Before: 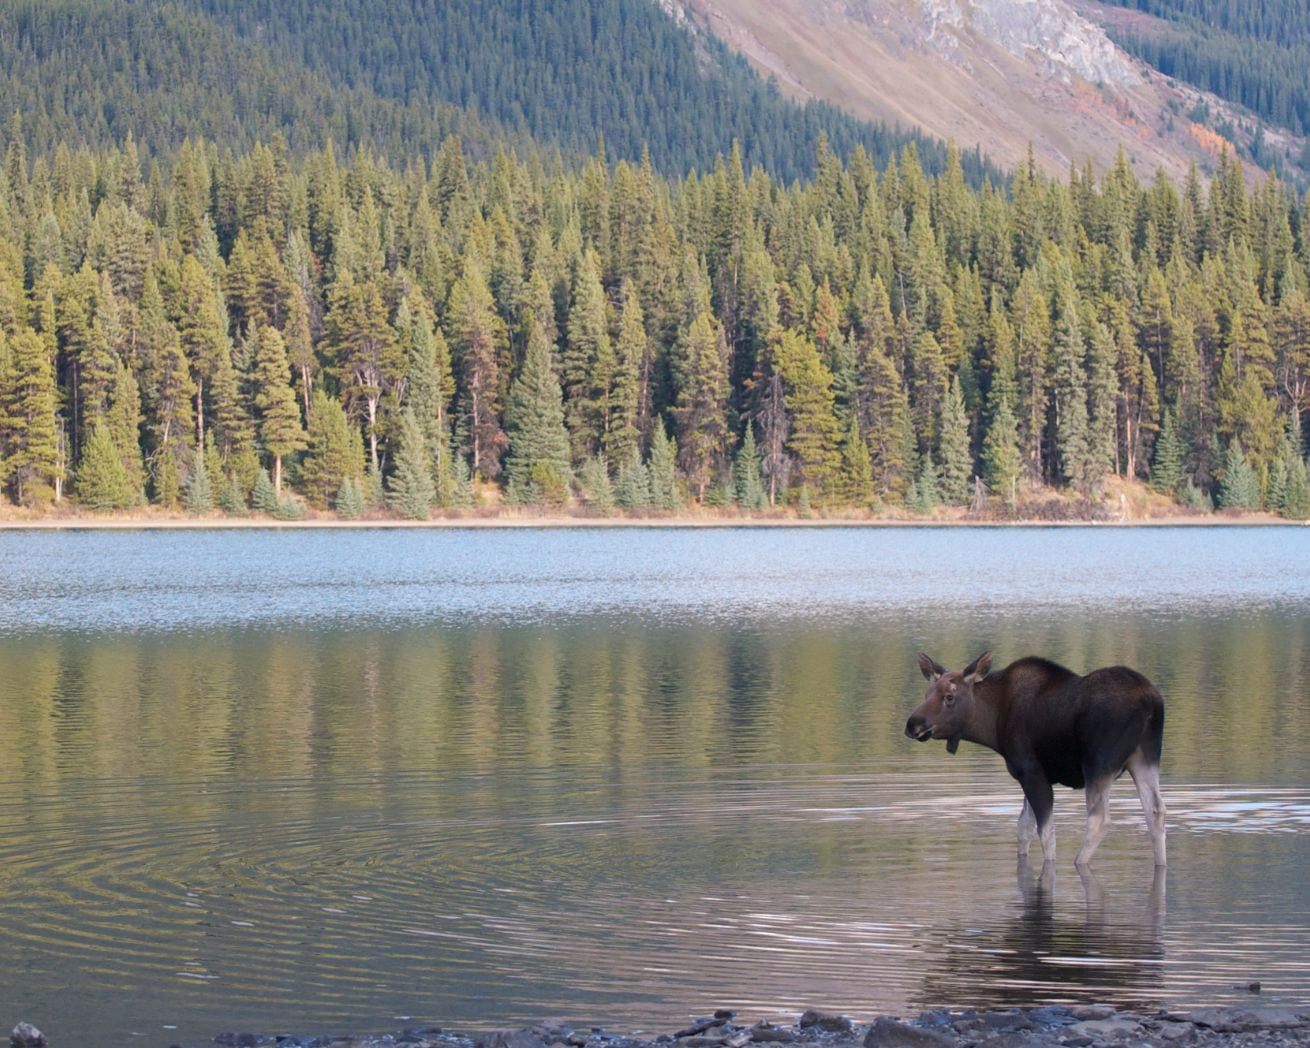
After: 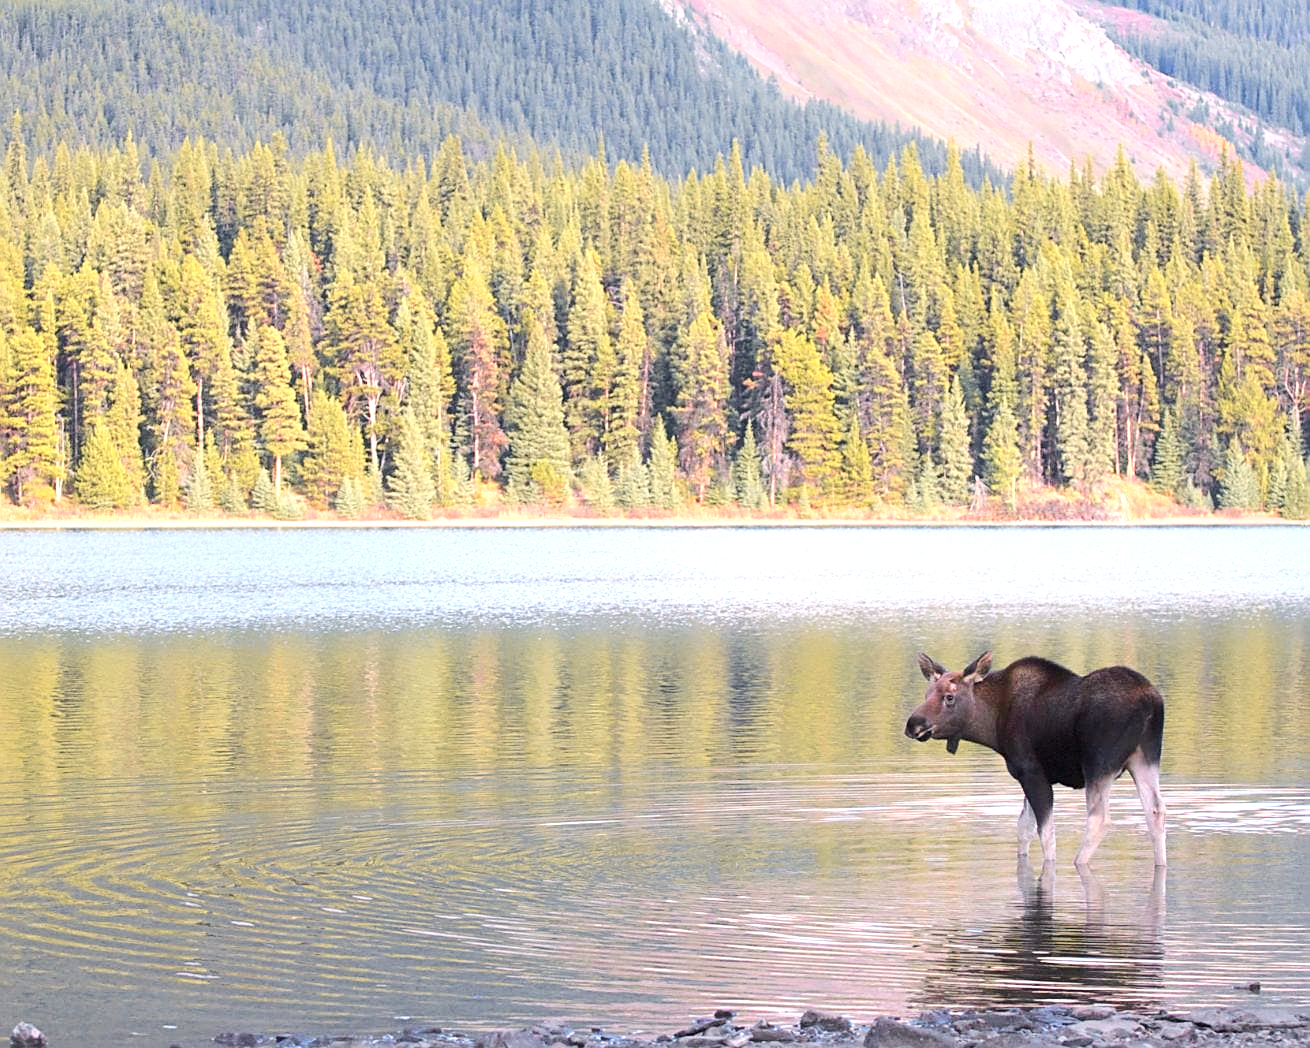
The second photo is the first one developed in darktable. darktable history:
exposure: black level correction 0, exposure 0.891 EV, compensate highlight preservation false
tone curve: curves: ch0 [(0, 0) (0.239, 0.248) (0.508, 0.606) (0.828, 0.878) (1, 1)]; ch1 [(0, 0) (0.401, 0.42) (0.442, 0.47) (0.492, 0.498) (0.511, 0.516) (0.555, 0.586) (0.681, 0.739) (1, 1)]; ch2 [(0, 0) (0.411, 0.433) (0.5, 0.504) (0.545, 0.574) (1, 1)], color space Lab, independent channels, preserve colors none
sharpen: on, module defaults
